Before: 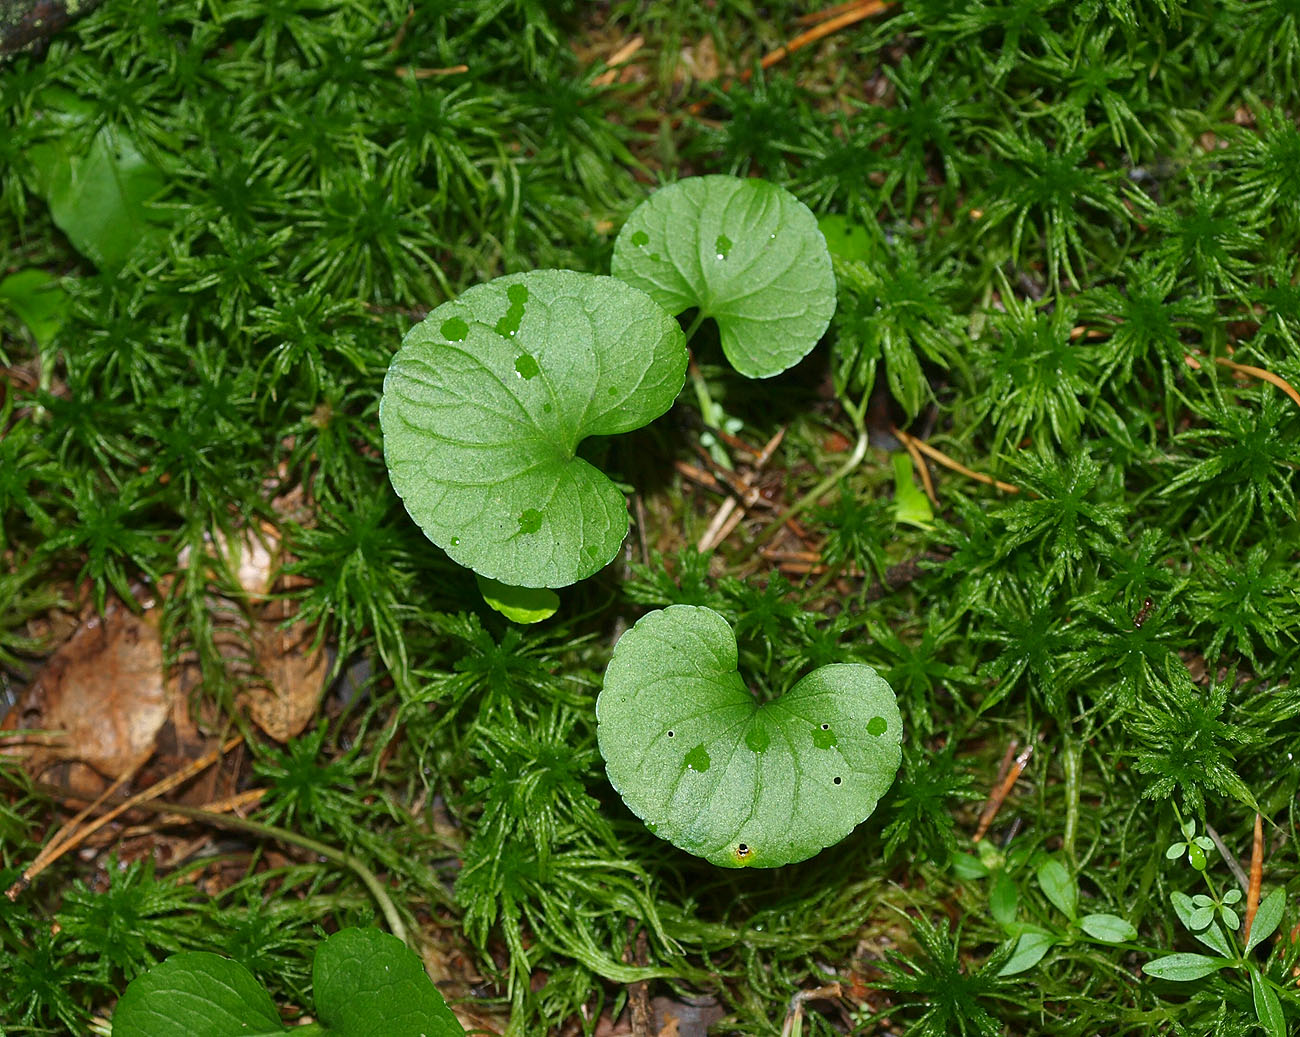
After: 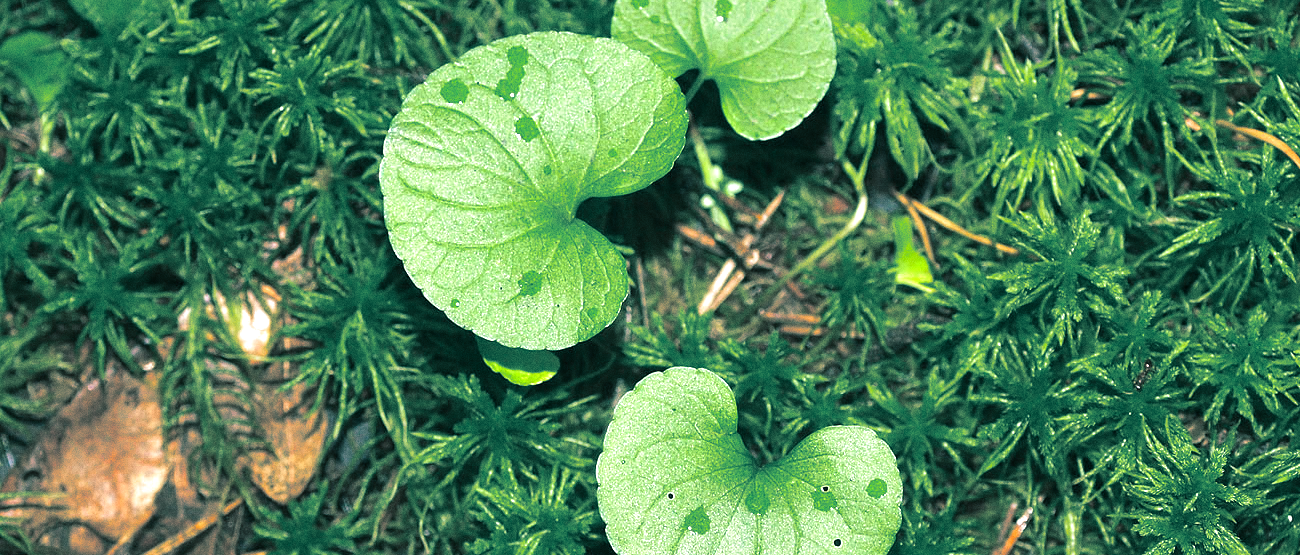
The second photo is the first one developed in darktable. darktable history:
split-toning: shadows › hue 186.43°, highlights › hue 49.29°, compress 30.29%
grain: on, module defaults
exposure: black level correction 0, exposure 0.877 EV, compensate exposure bias true, compensate highlight preservation false
crop and rotate: top 23.043%, bottom 23.437%
